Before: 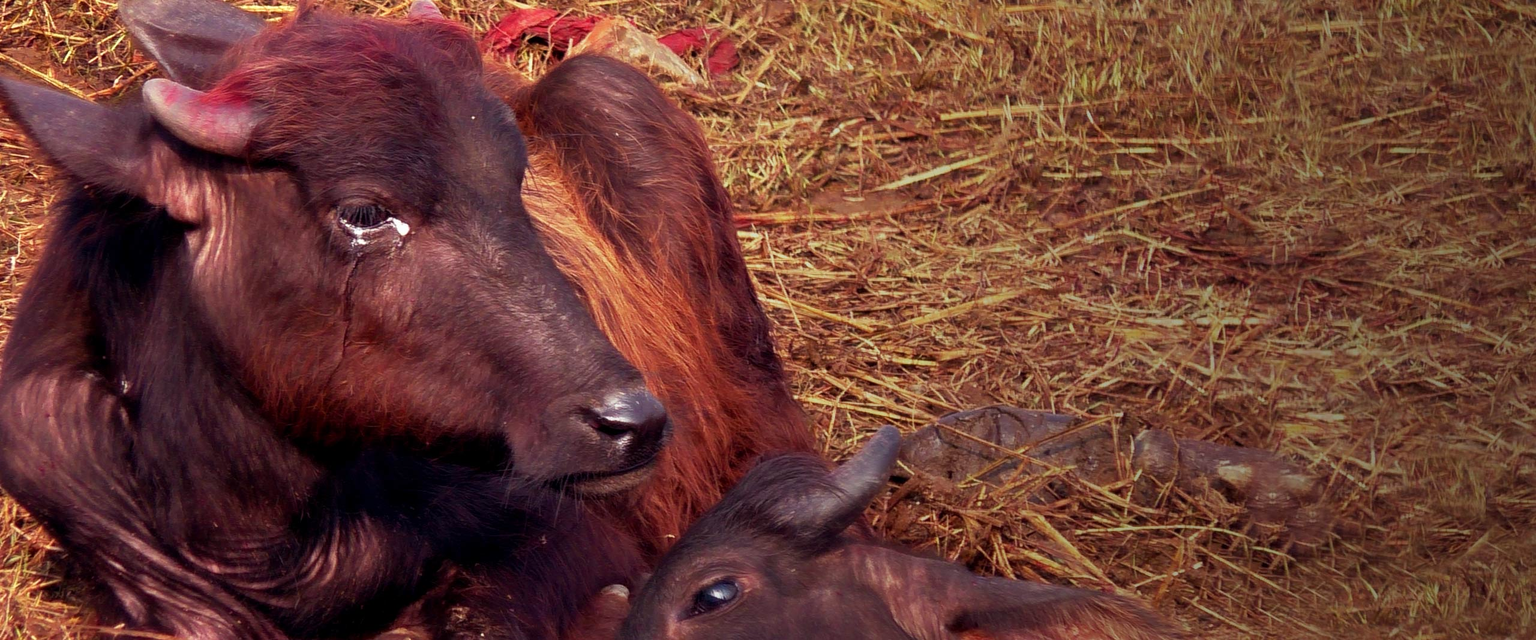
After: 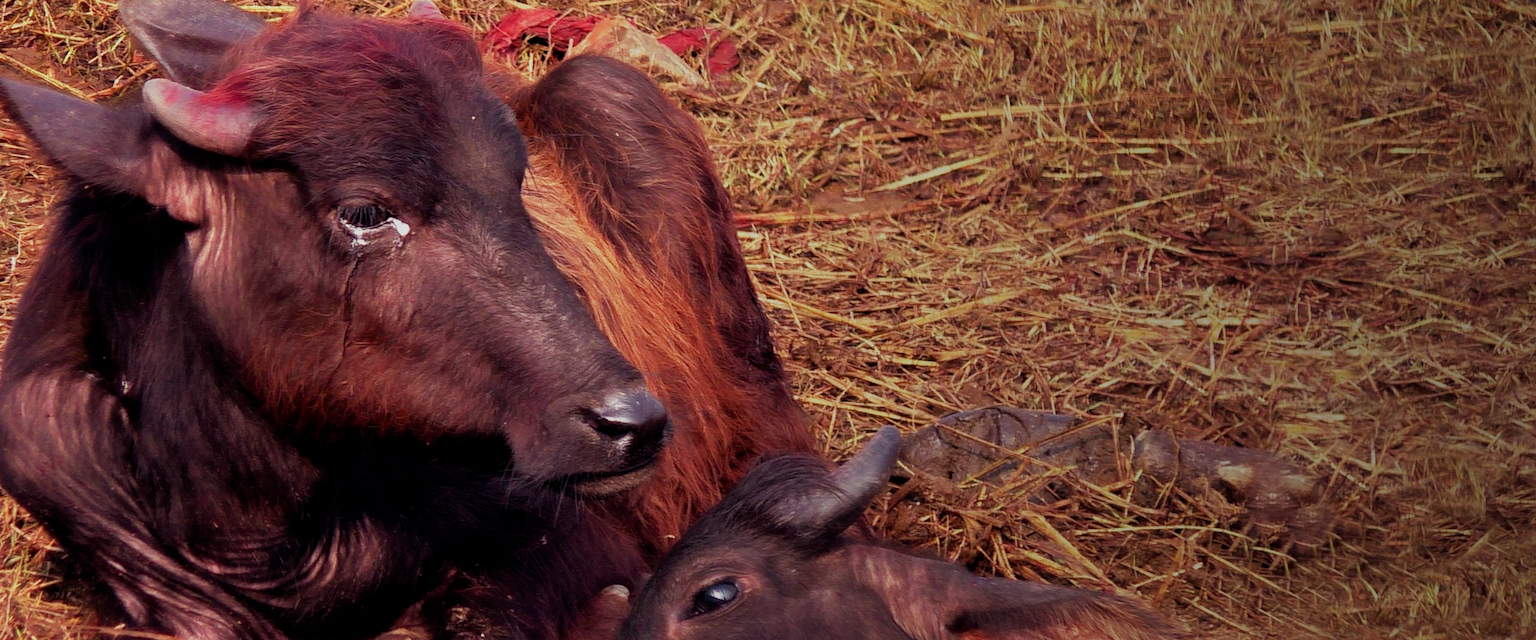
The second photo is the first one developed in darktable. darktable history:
filmic rgb: black relative exposure -7.96 EV, white relative exposure 3.92 EV, hardness 4.25
